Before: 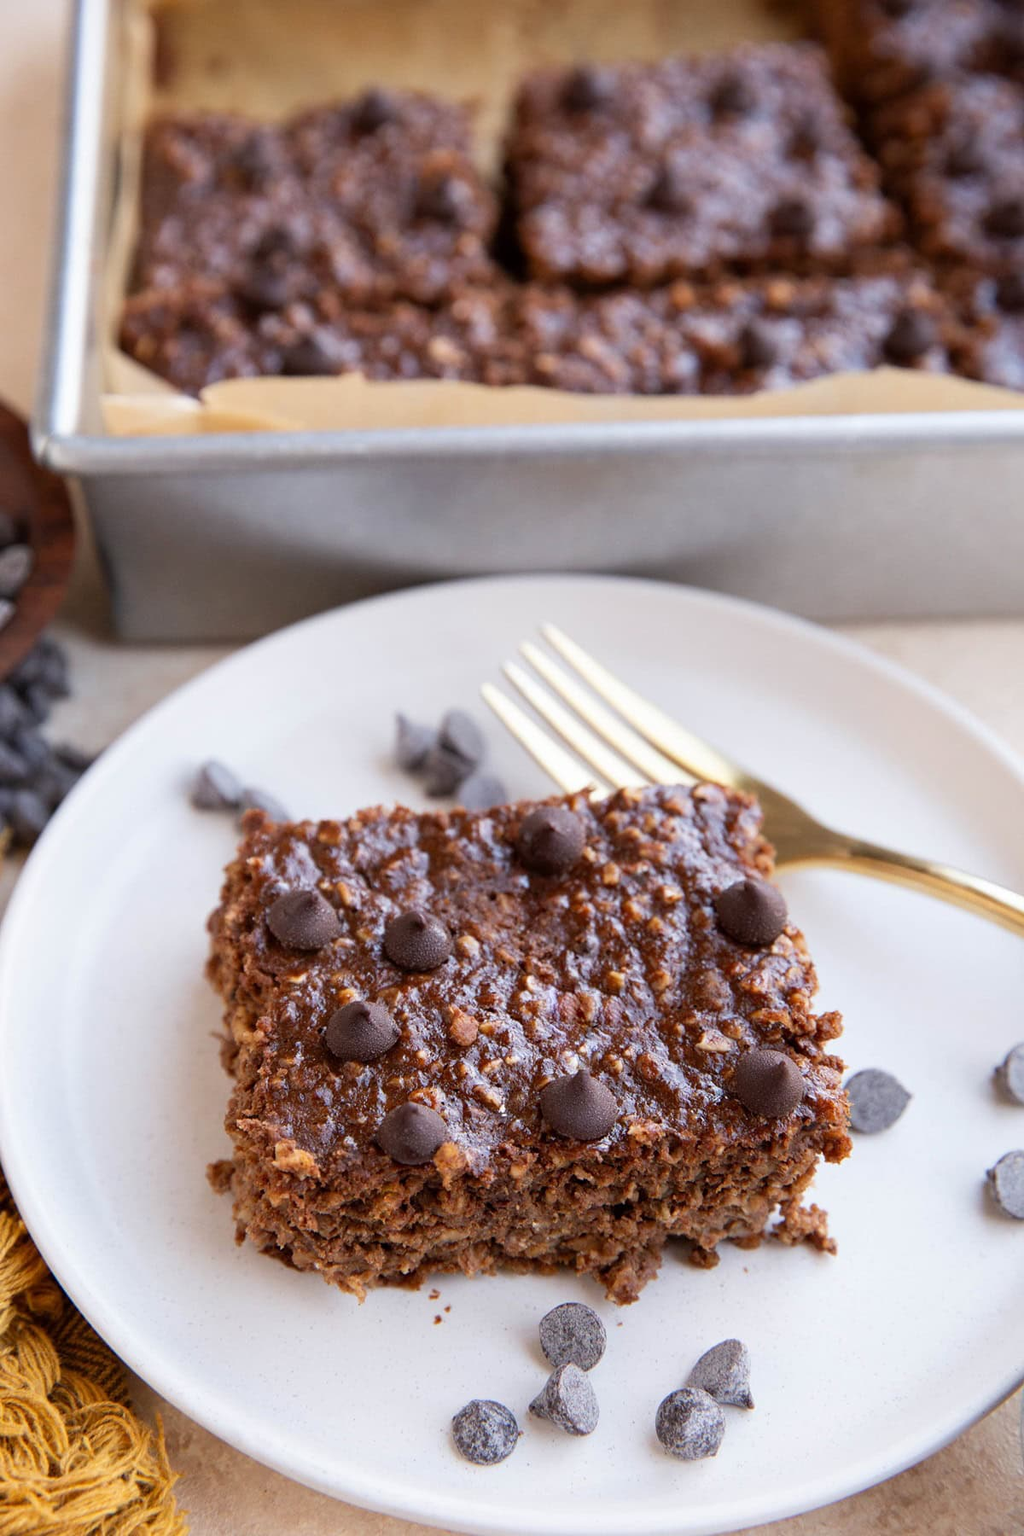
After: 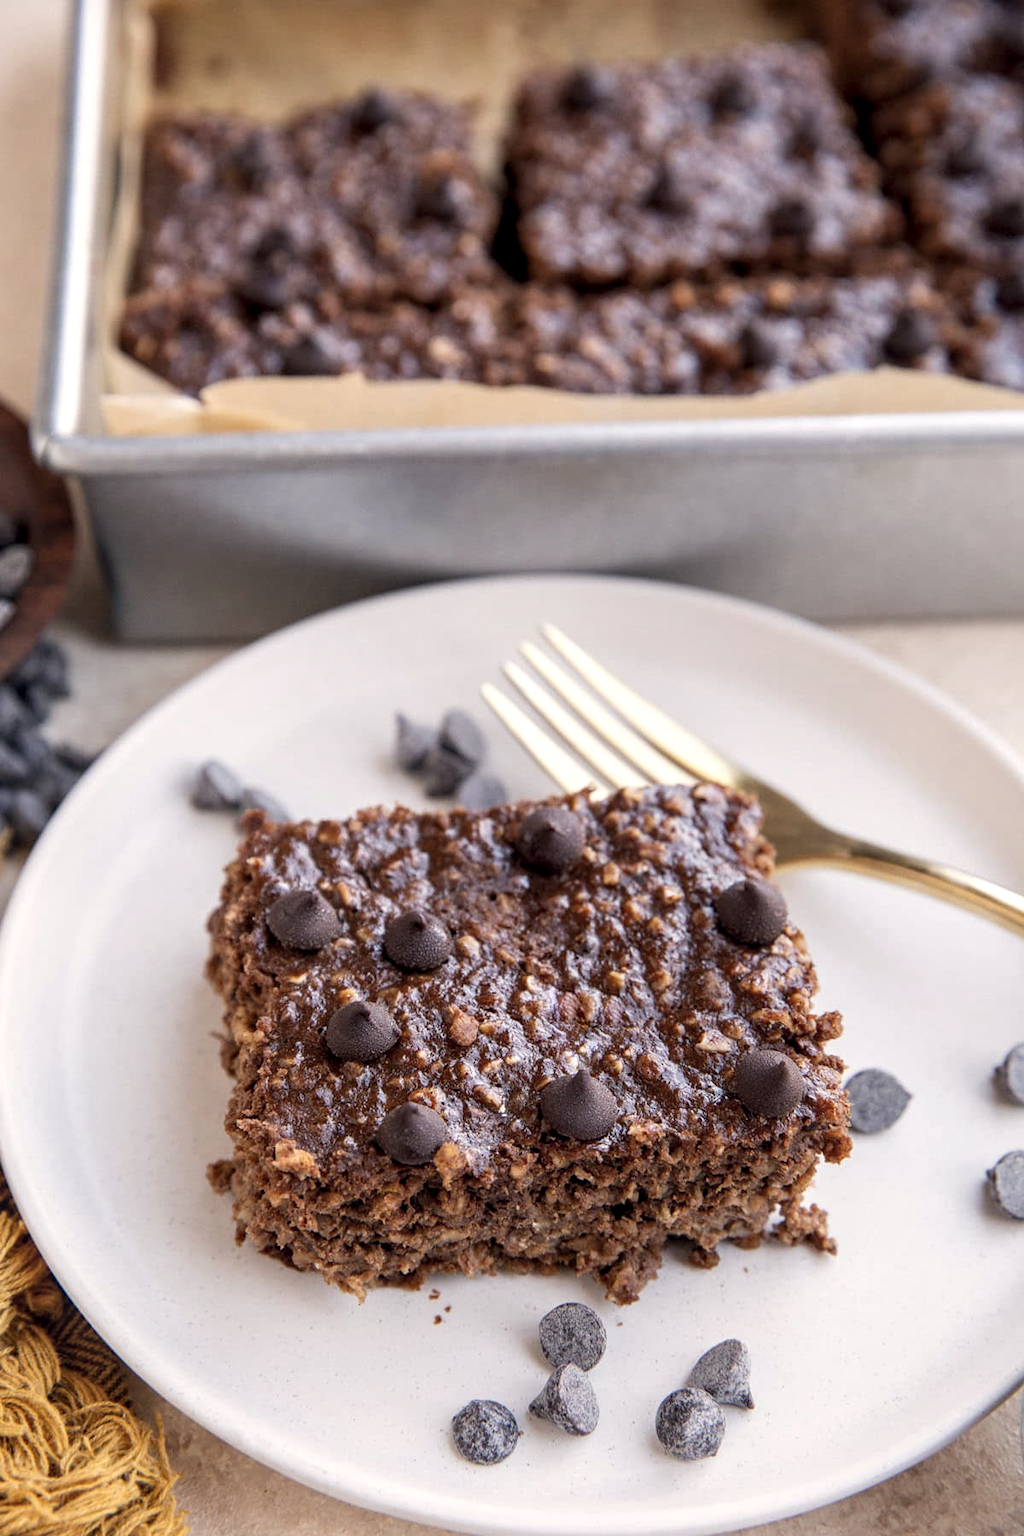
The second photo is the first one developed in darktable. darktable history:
color correction: highlights a* 2.75, highlights b* 5, shadows a* -2.04, shadows b* -4.84, saturation 0.8
local contrast: detail 130%
